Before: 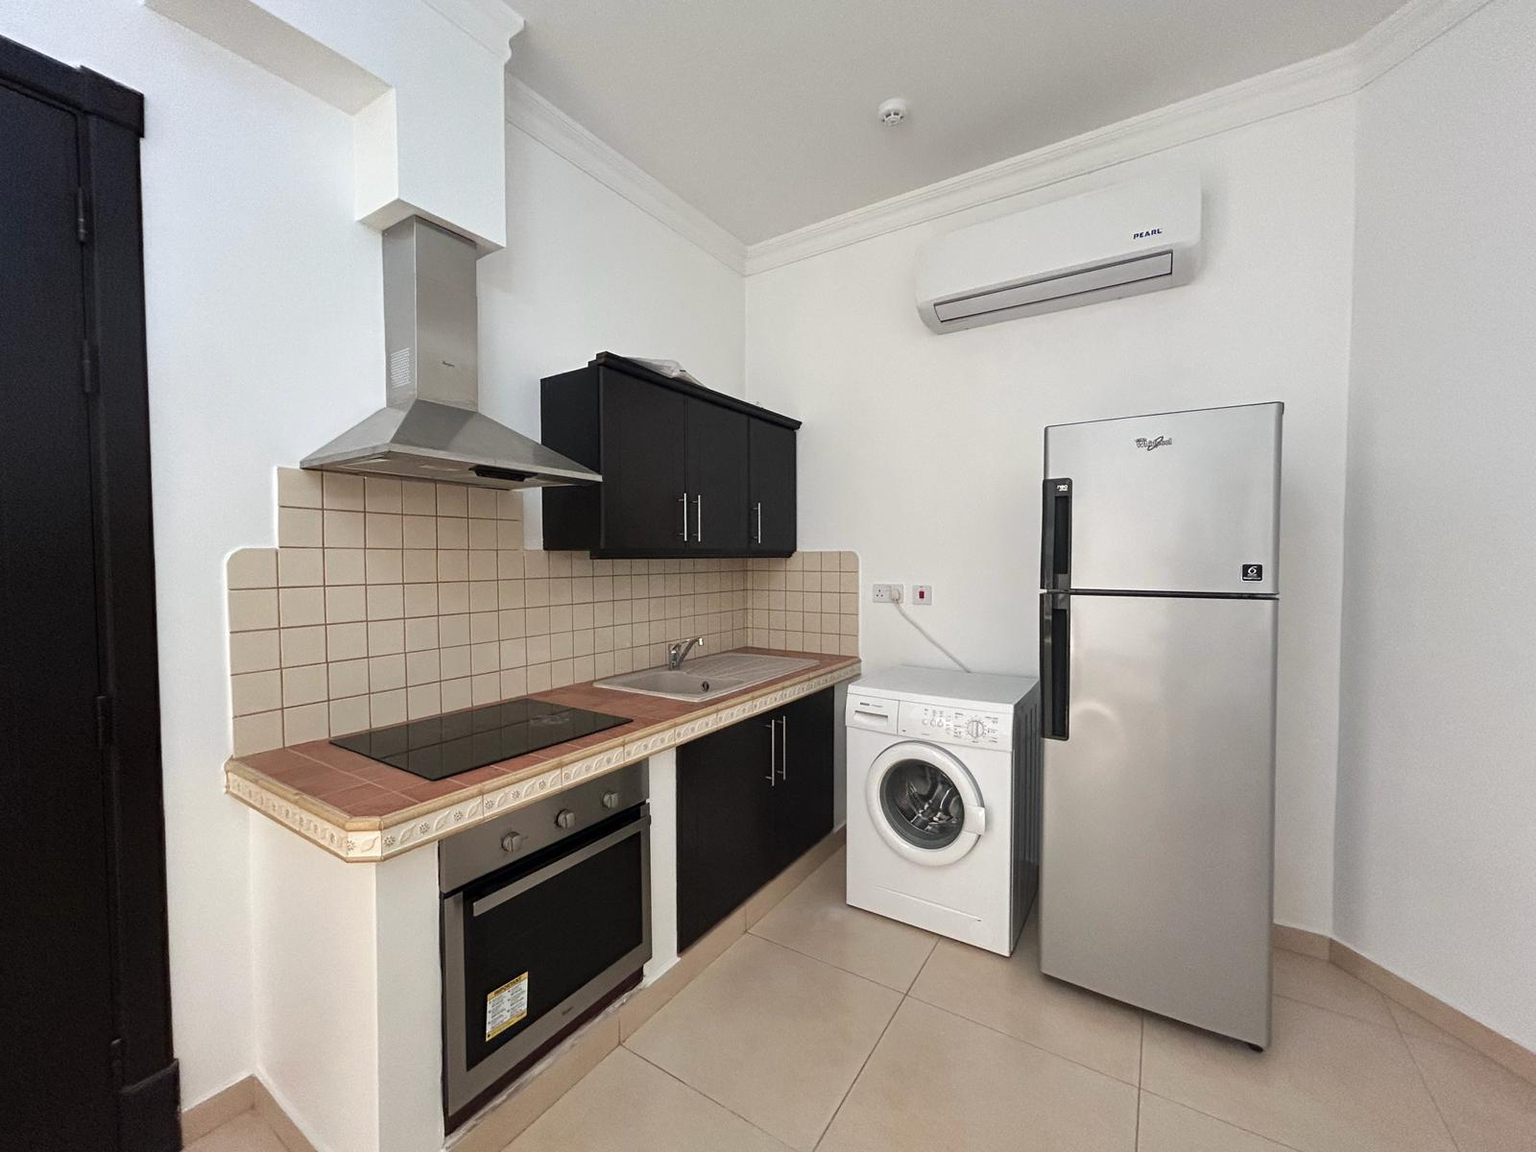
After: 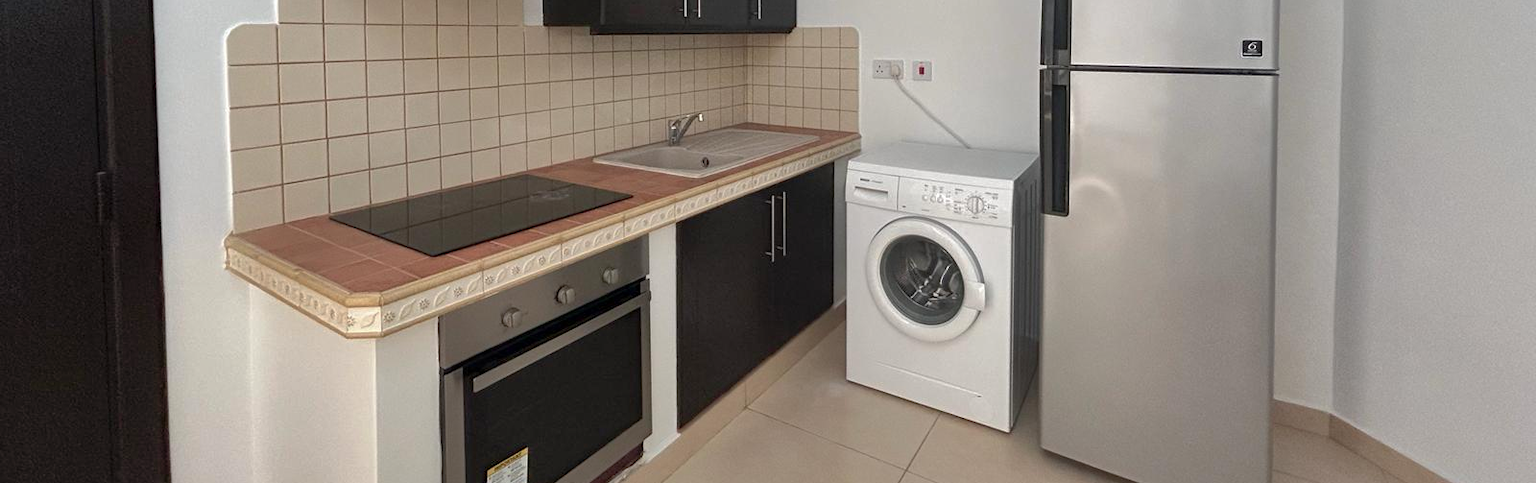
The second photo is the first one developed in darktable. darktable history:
shadows and highlights: on, module defaults
crop: top 45.551%, bottom 12.262%
